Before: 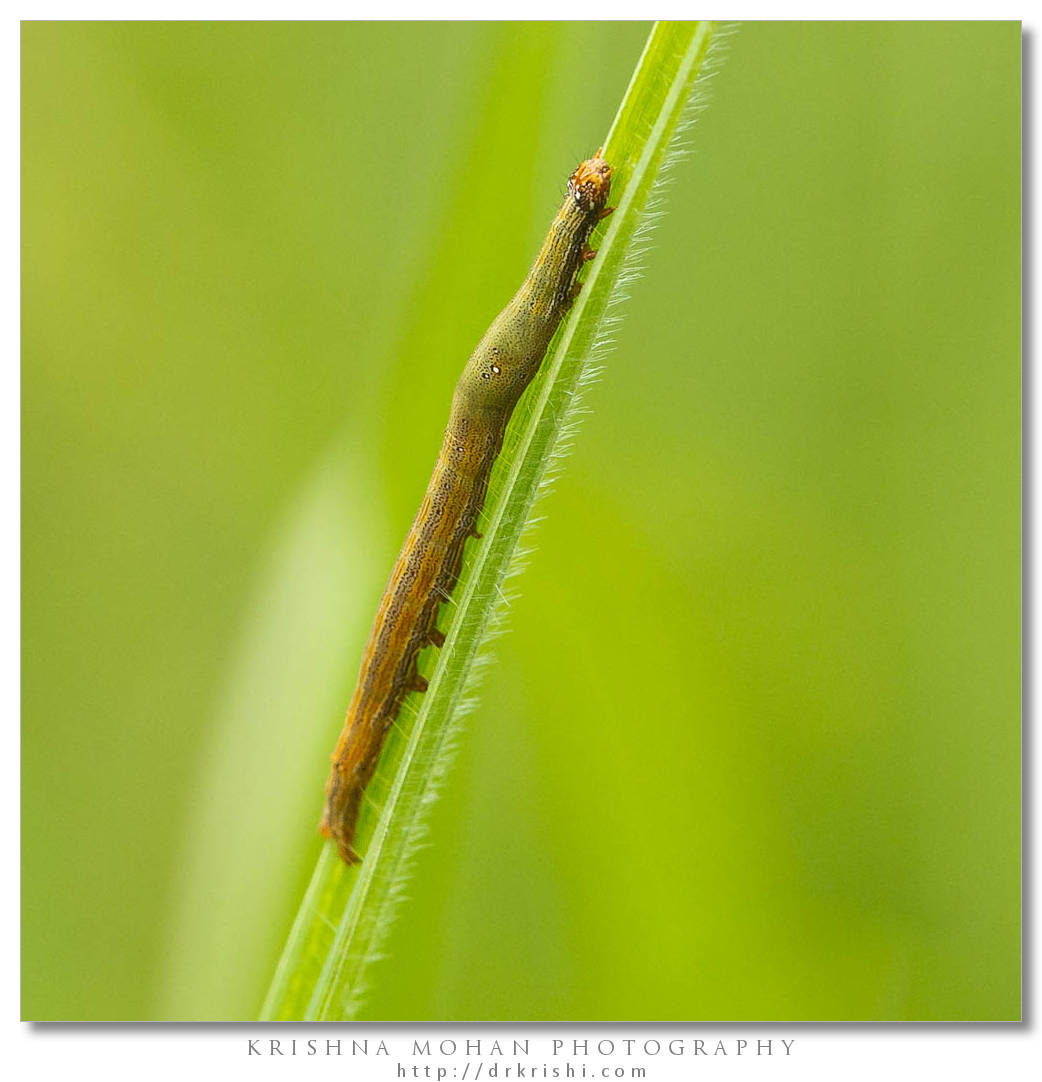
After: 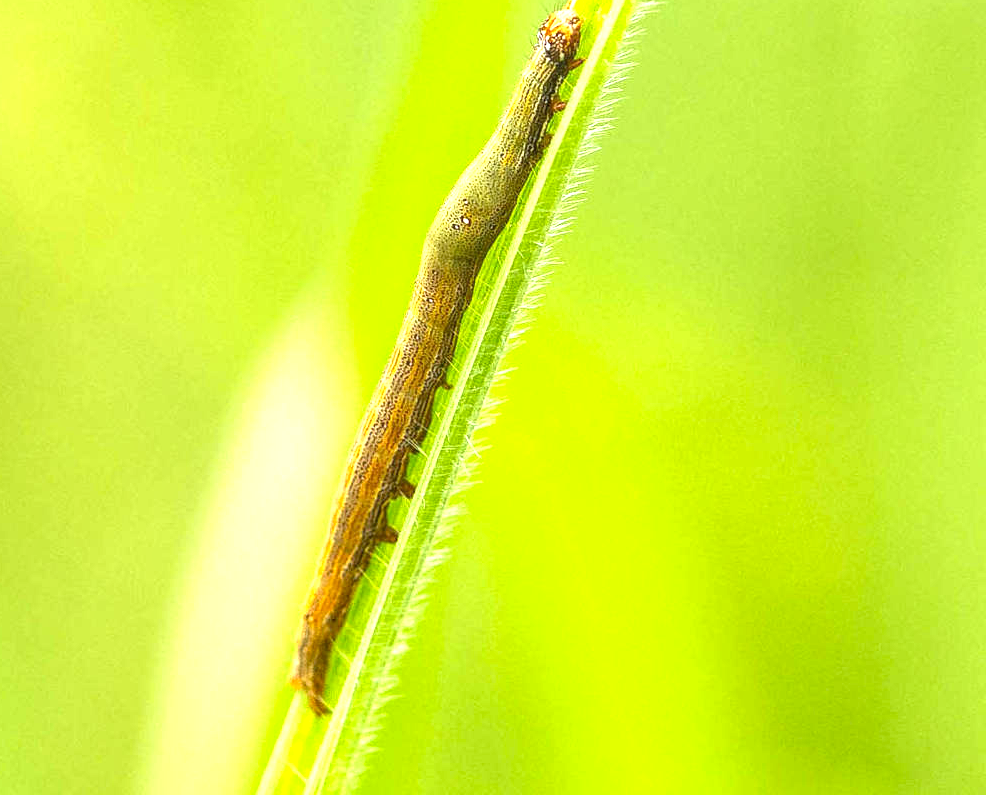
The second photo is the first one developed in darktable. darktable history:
exposure: exposure 1.144 EV, compensate highlight preservation false
crop and rotate: left 2.888%, top 13.853%, right 2.473%, bottom 12.65%
haze removal: compatibility mode true, adaptive false
local contrast: on, module defaults
